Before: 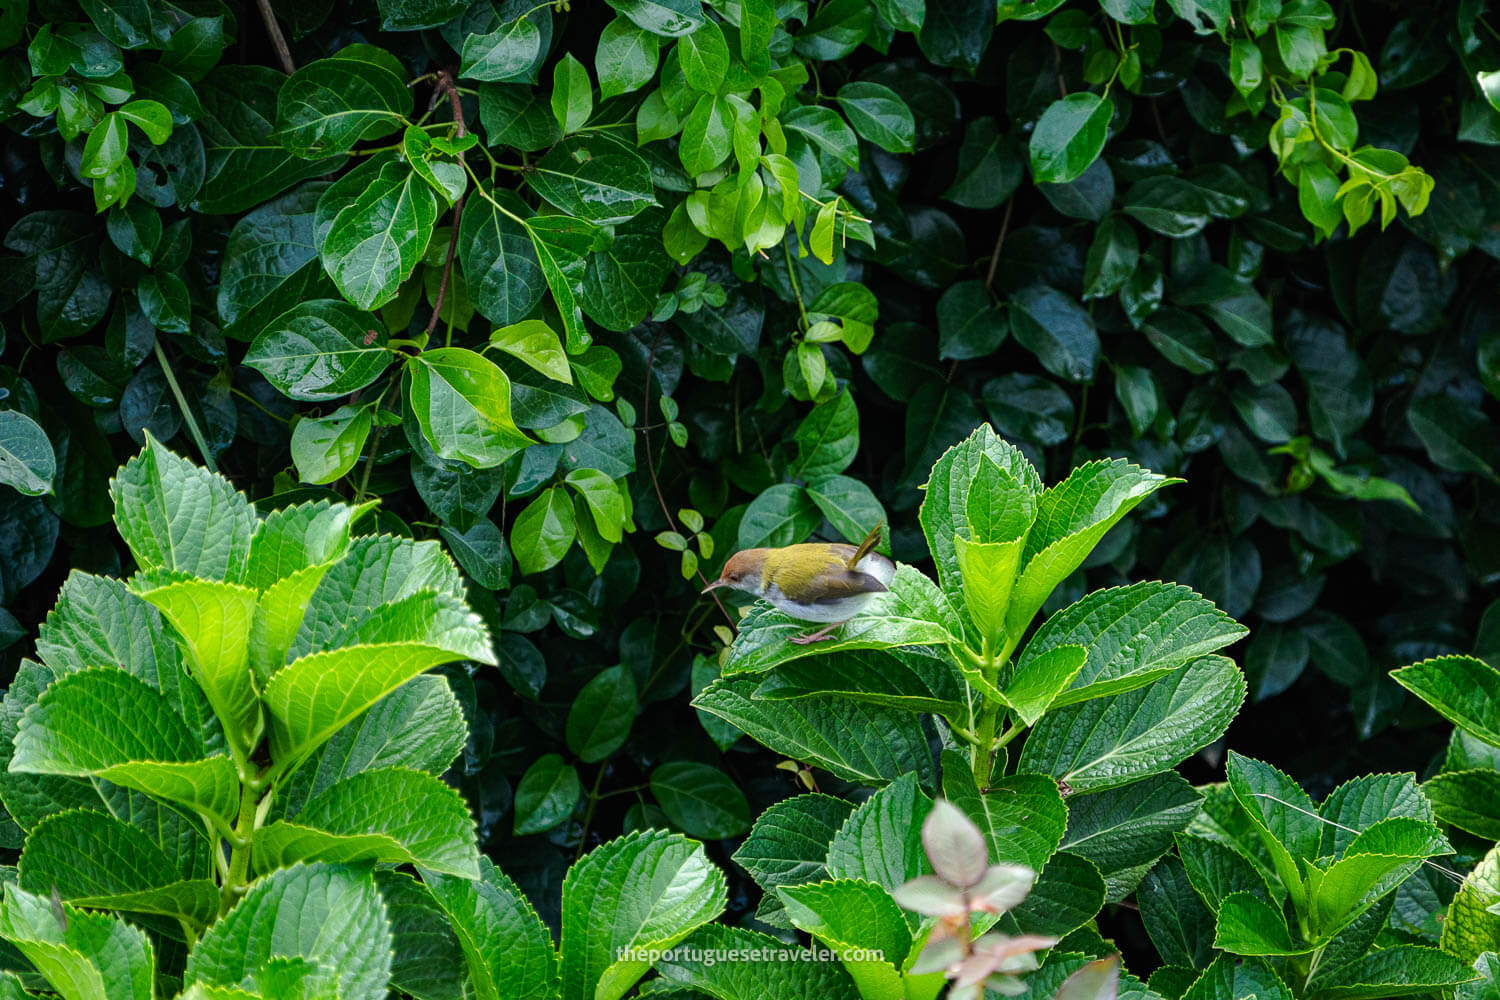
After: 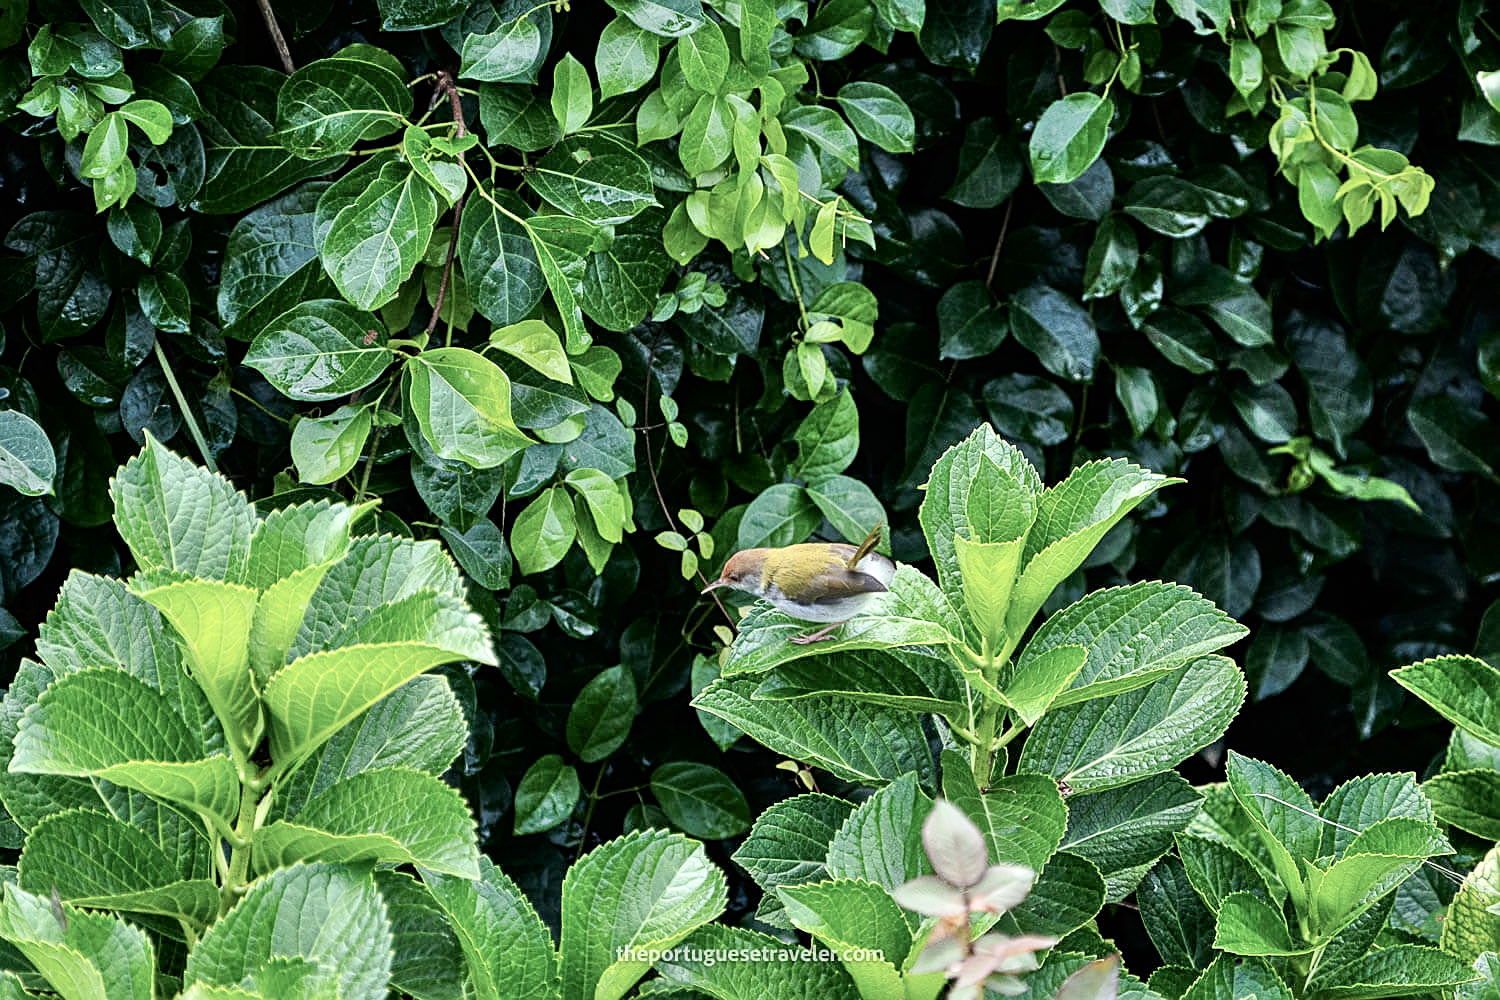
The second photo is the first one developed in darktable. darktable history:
sharpen: on, module defaults
contrast brightness saturation: contrast 0.247, saturation -0.313
tone equalizer: -7 EV 0.154 EV, -6 EV 0.568 EV, -5 EV 1.12 EV, -4 EV 1.31 EV, -3 EV 1.17 EV, -2 EV 0.6 EV, -1 EV 0.152 EV
